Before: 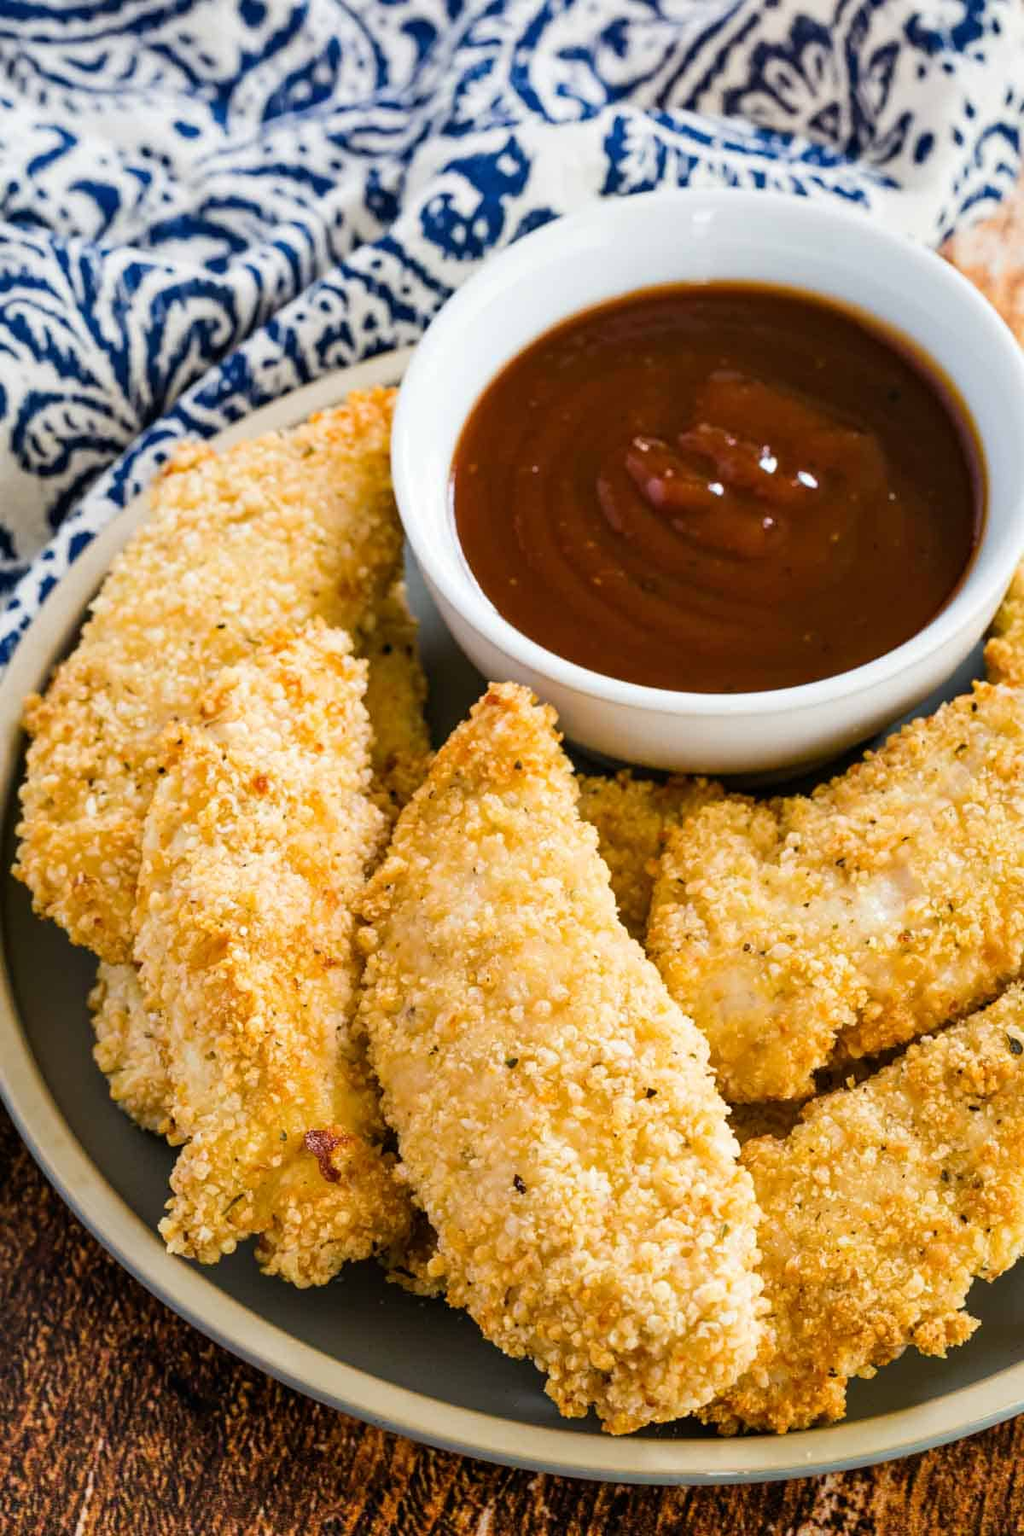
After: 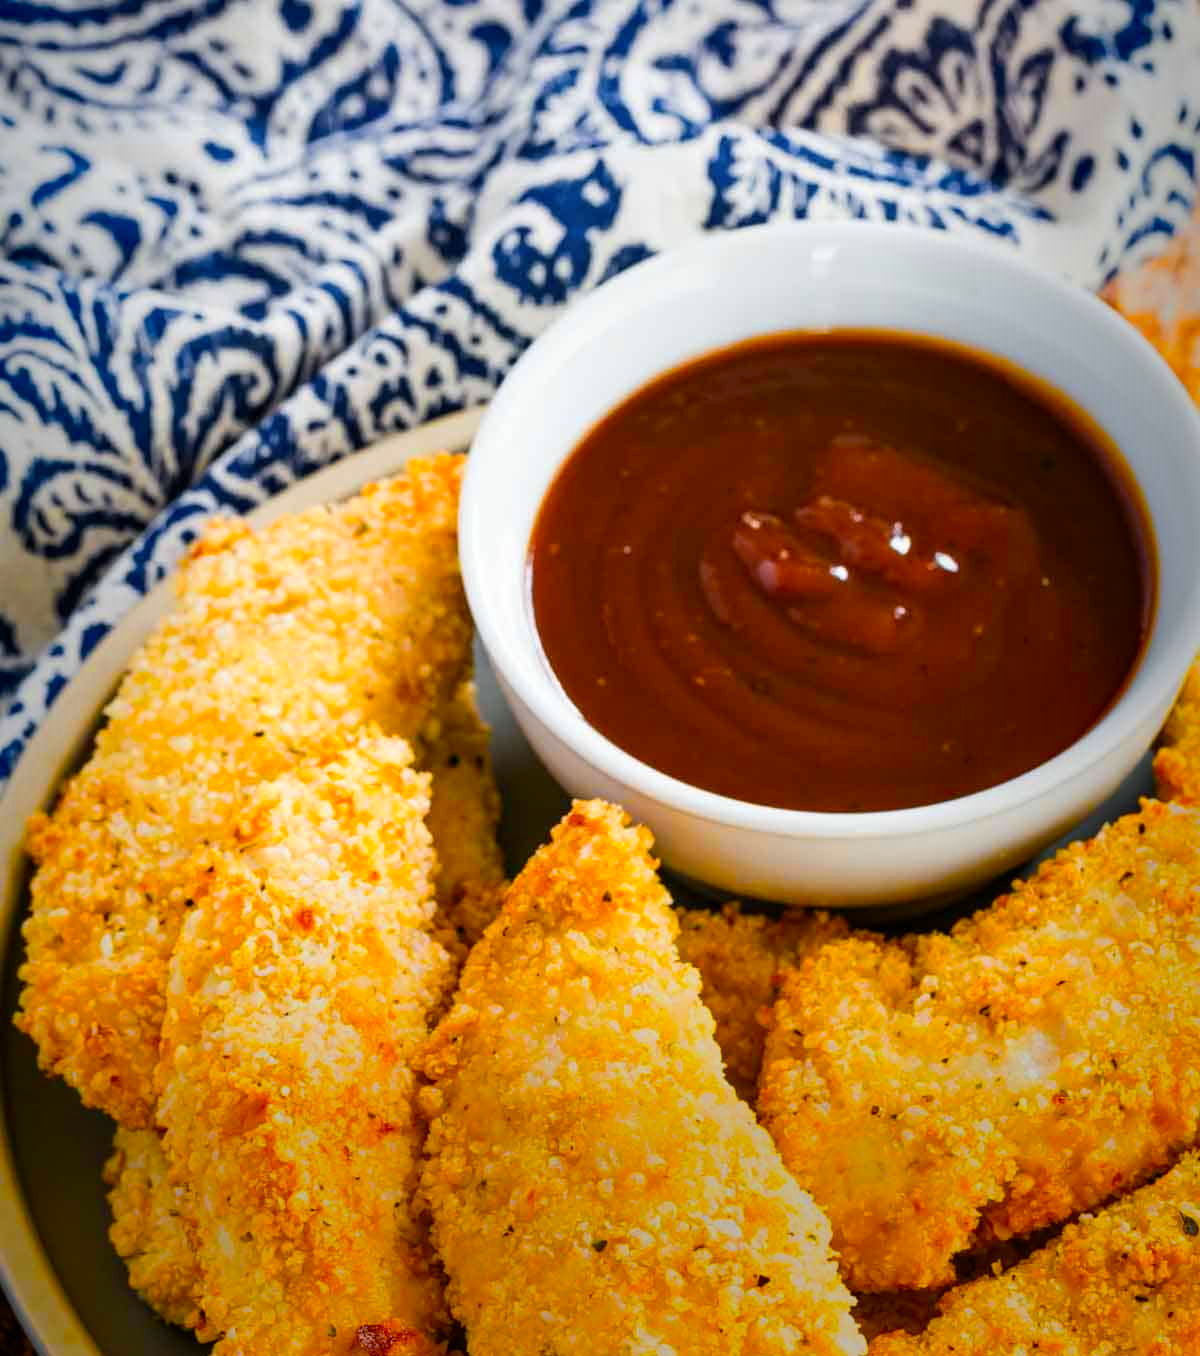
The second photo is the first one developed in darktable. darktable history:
vignetting: fall-off start 52.72%, saturation 0.386, center (-0.056, -0.355), automatic ratio true, width/height ratio 1.318, shape 0.228, unbound false
crop: bottom 24.661%
color zones: curves: ch0 [(0.224, 0.526) (0.75, 0.5)]; ch1 [(0.055, 0.526) (0.224, 0.761) (0.377, 0.526) (0.75, 0.5)]
